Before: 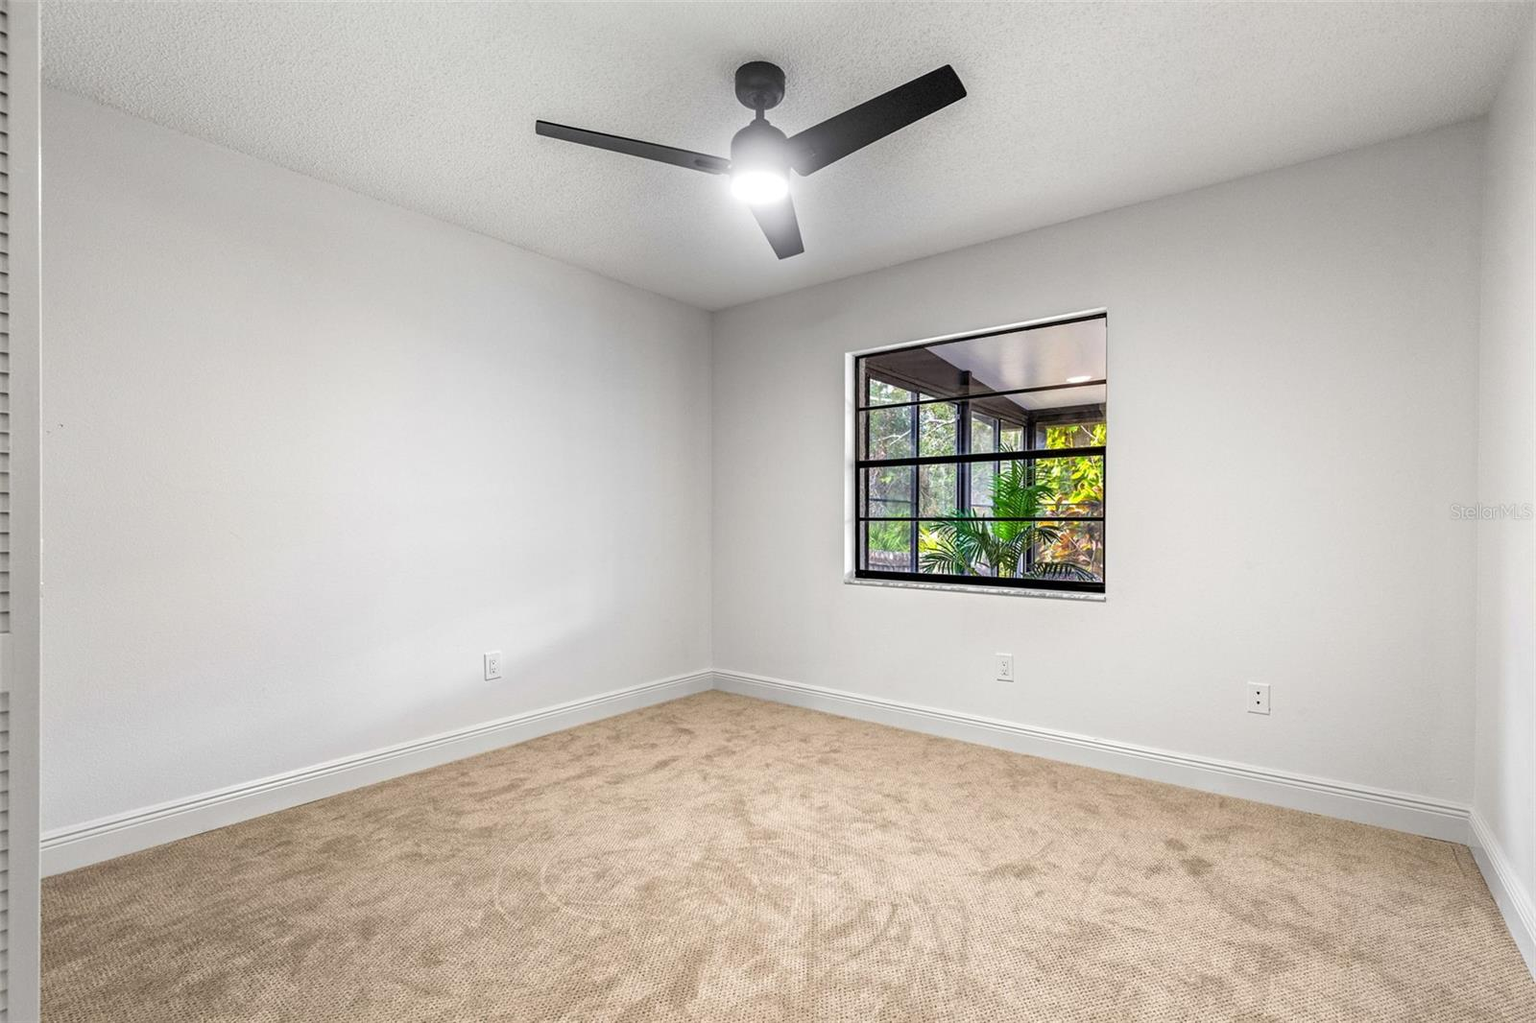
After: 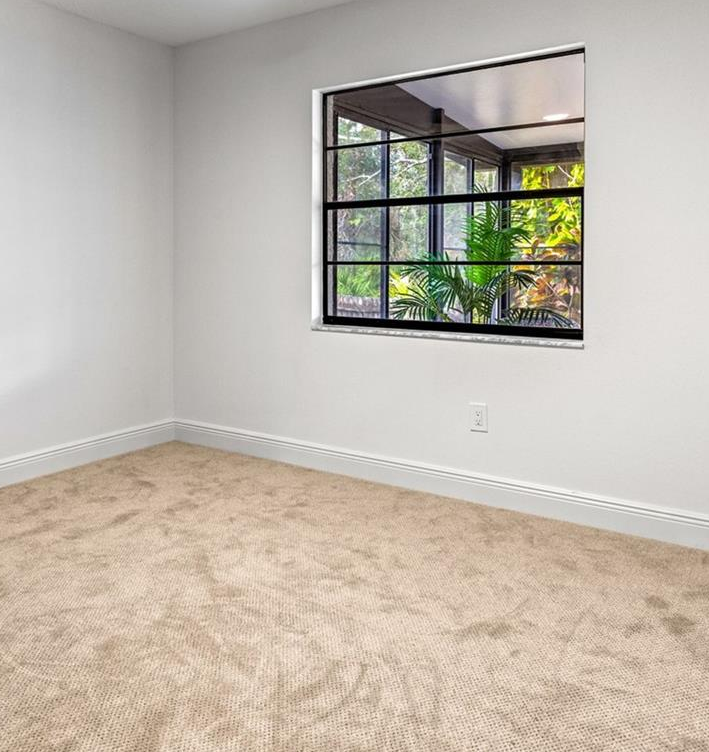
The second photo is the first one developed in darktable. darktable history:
crop: left 35.54%, top 26.106%, right 20.102%, bottom 3.346%
